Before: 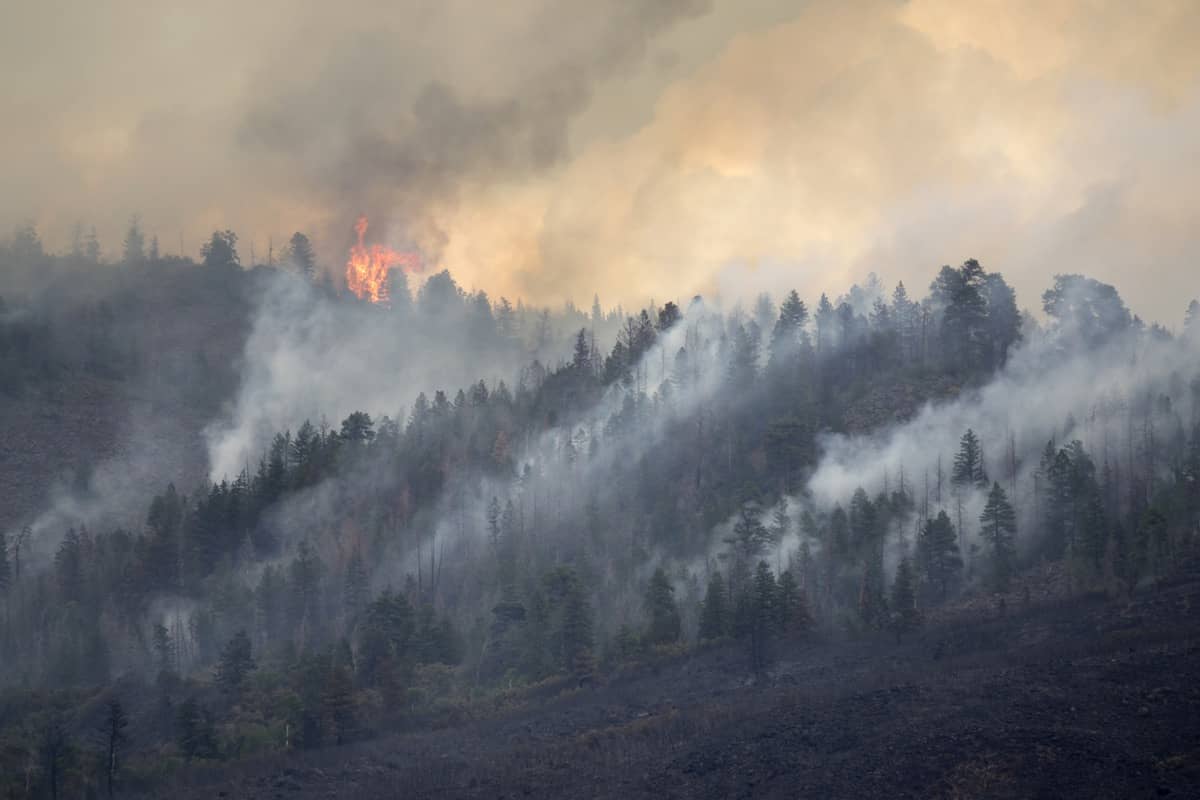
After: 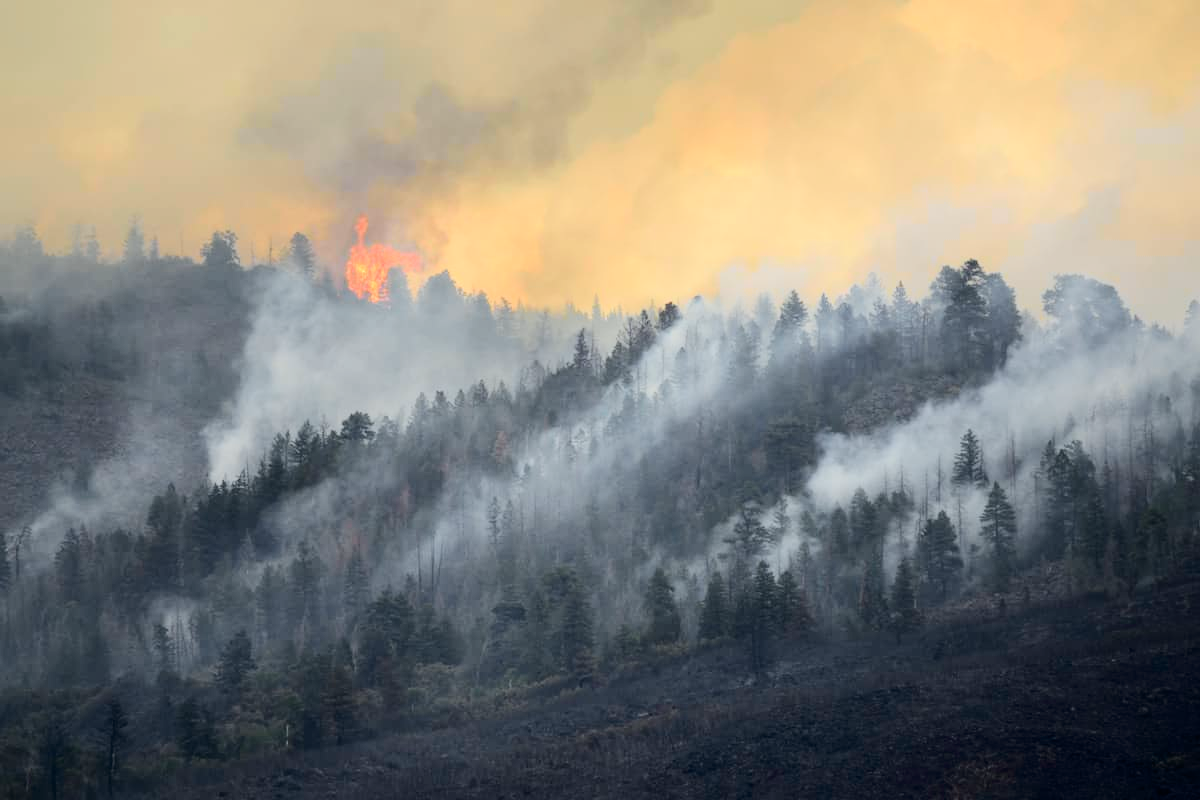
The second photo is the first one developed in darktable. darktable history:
tone curve: curves: ch0 [(0, 0.003) (0.113, 0.081) (0.207, 0.184) (0.515, 0.612) (0.712, 0.793) (0.984, 0.961)]; ch1 [(0, 0) (0.172, 0.123) (0.317, 0.272) (0.414, 0.382) (0.476, 0.479) (0.505, 0.498) (0.534, 0.534) (0.621, 0.65) (0.709, 0.764) (1, 1)]; ch2 [(0, 0) (0.411, 0.424) (0.505, 0.505) (0.521, 0.524) (0.537, 0.57) (0.65, 0.699) (1, 1)], color space Lab, independent channels, preserve colors none
